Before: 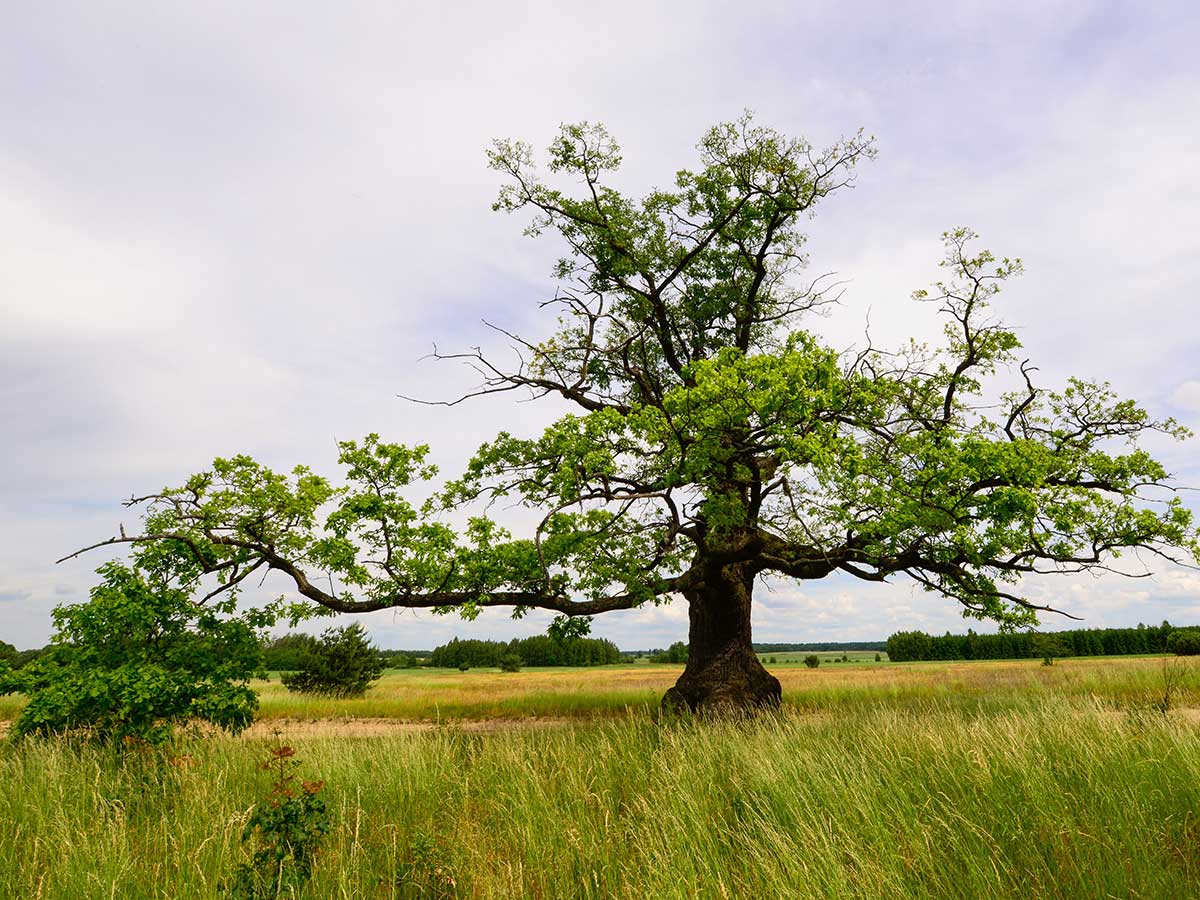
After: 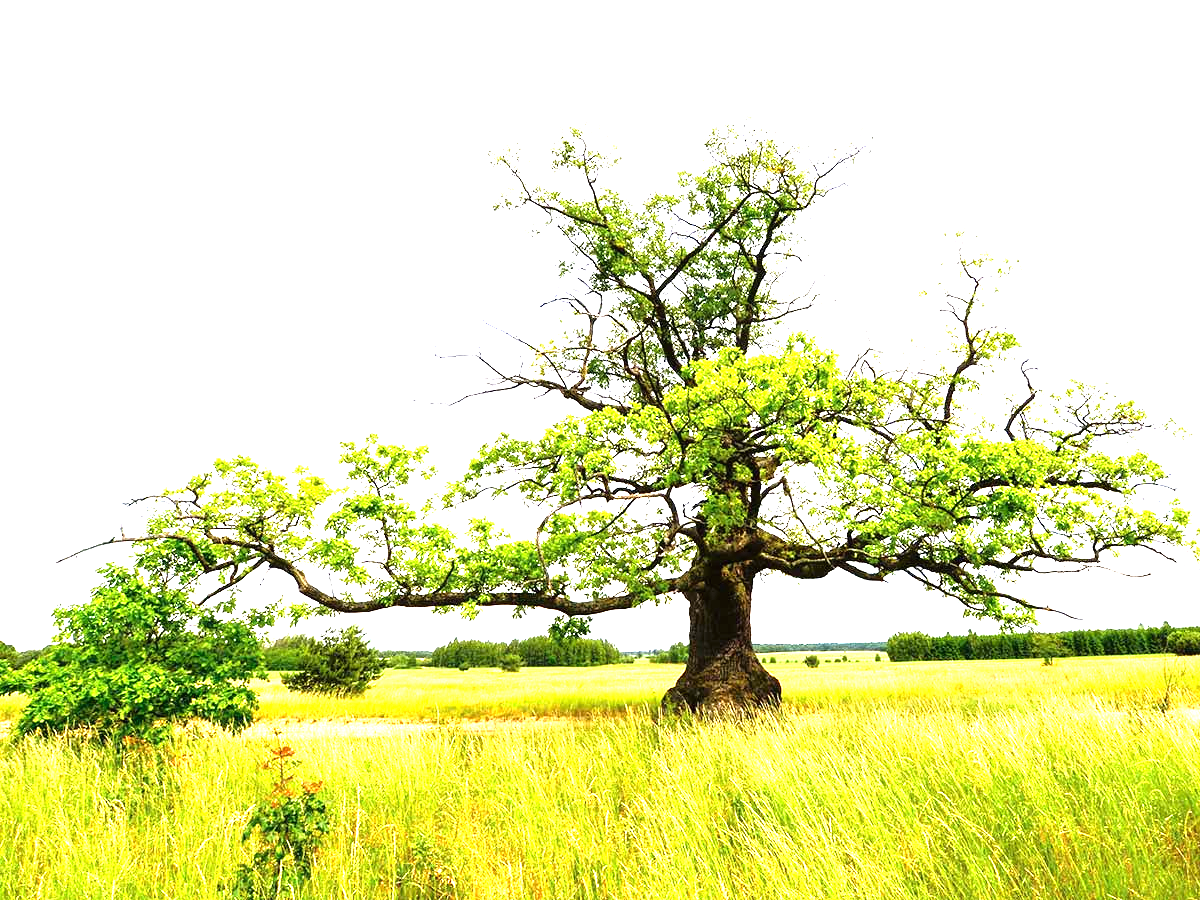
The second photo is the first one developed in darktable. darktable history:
exposure: black level correction 0, exposure 1.743 EV, compensate highlight preservation false
tone equalizer: -8 EV -0.773 EV, -7 EV -0.673 EV, -6 EV -0.593 EV, -5 EV -0.418 EV, -3 EV 0.377 EV, -2 EV 0.6 EV, -1 EV 0.682 EV, +0 EV 0.776 EV
